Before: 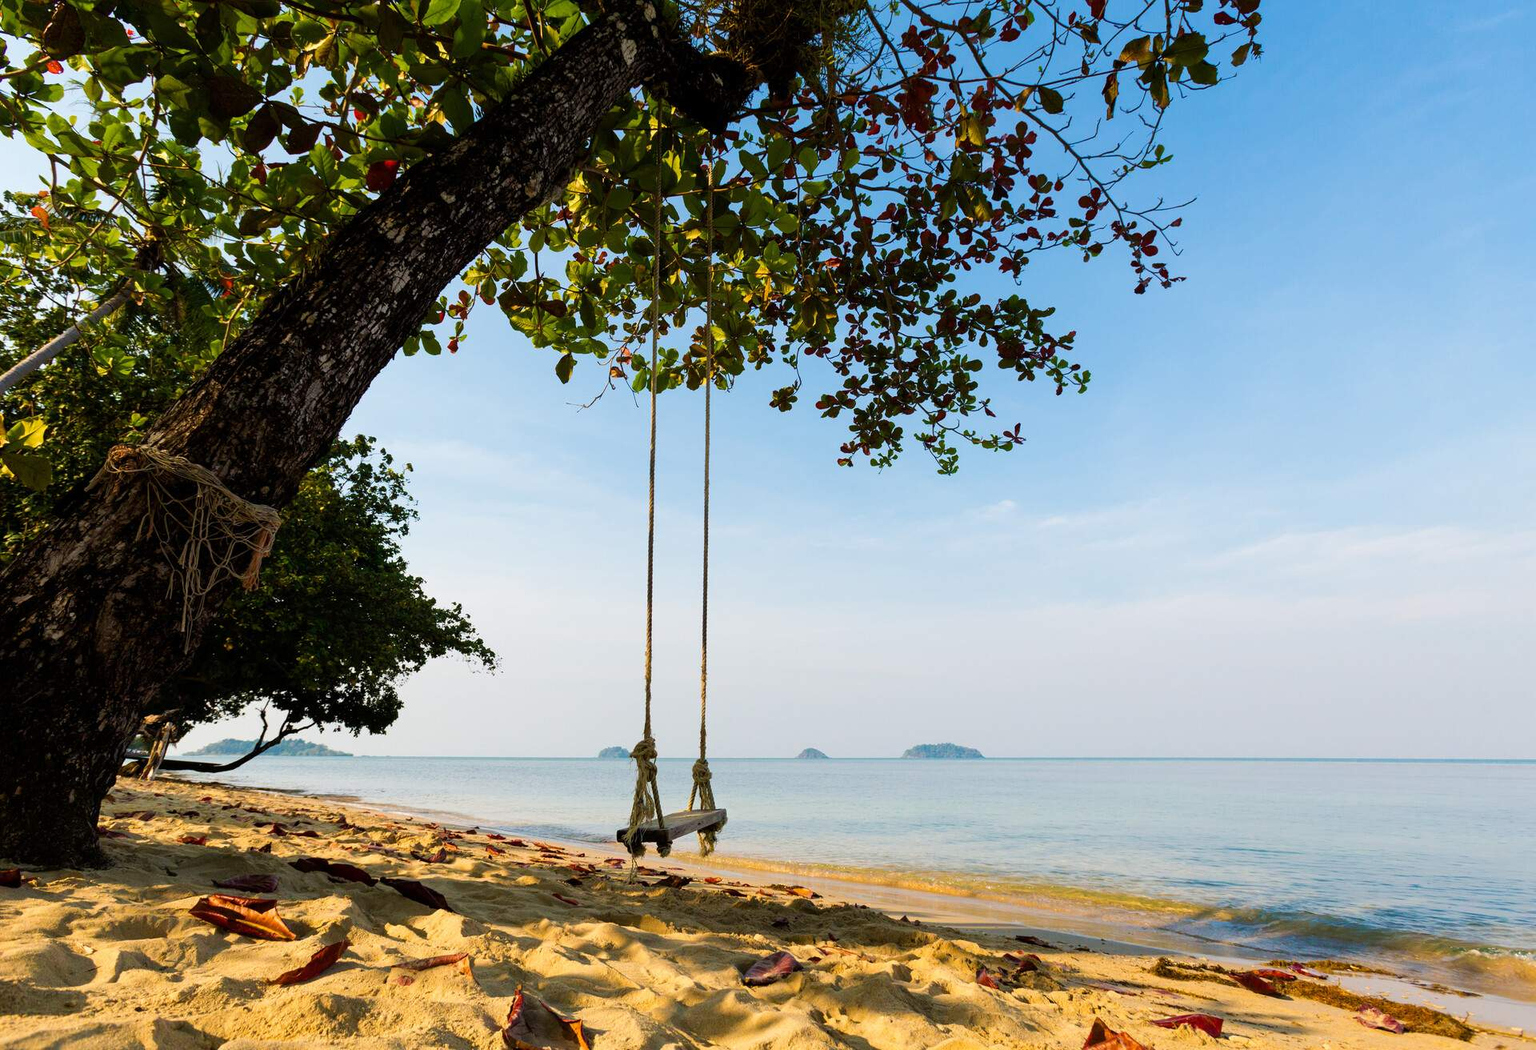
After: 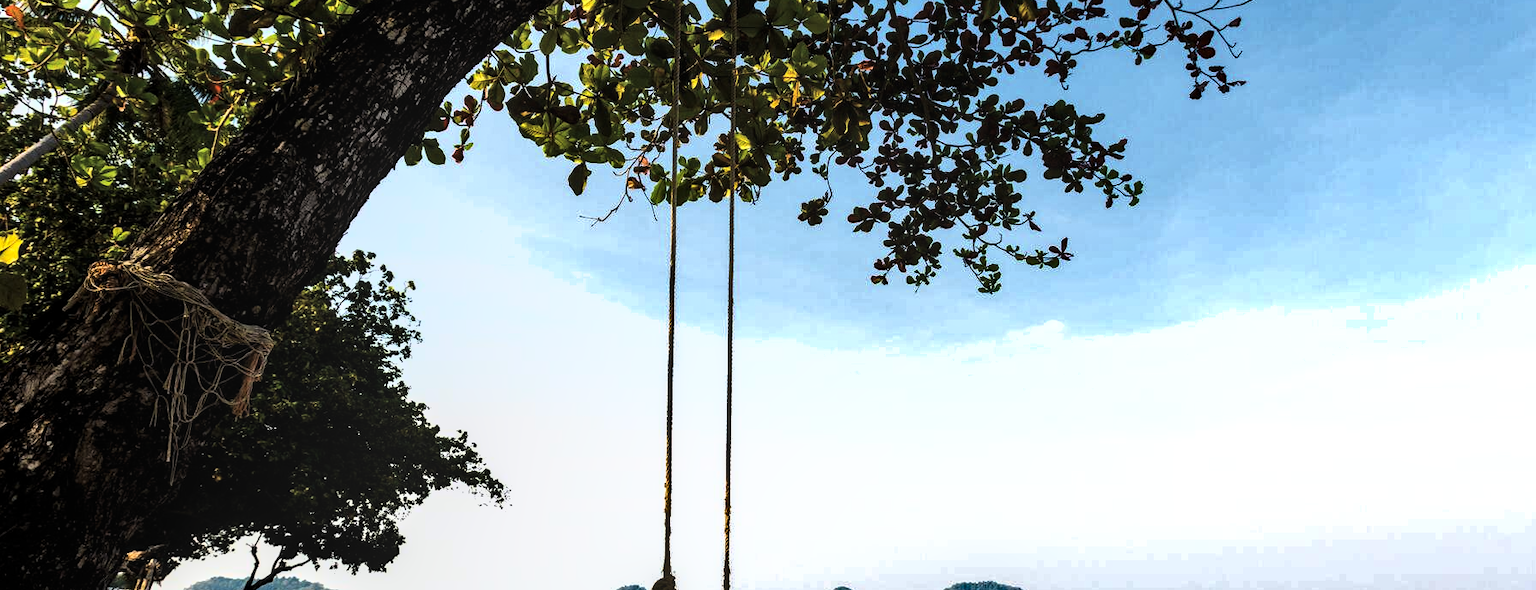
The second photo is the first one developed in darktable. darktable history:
crop: left 1.744%, top 19.225%, right 5.069%, bottom 28.357%
shadows and highlights: low approximation 0.01, soften with gaussian
local contrast: detail 130%
exposure: black level correction 0, exposure 0.6 EV, compensate highlight preservation false
contrast equalizer: octaves 7, y [[0.6 ×6], [0.55 ×6], [0 ×6], [0 ×6], [0 ×6]], mix -0.2
levels: levels [0, 0.618, 1]
